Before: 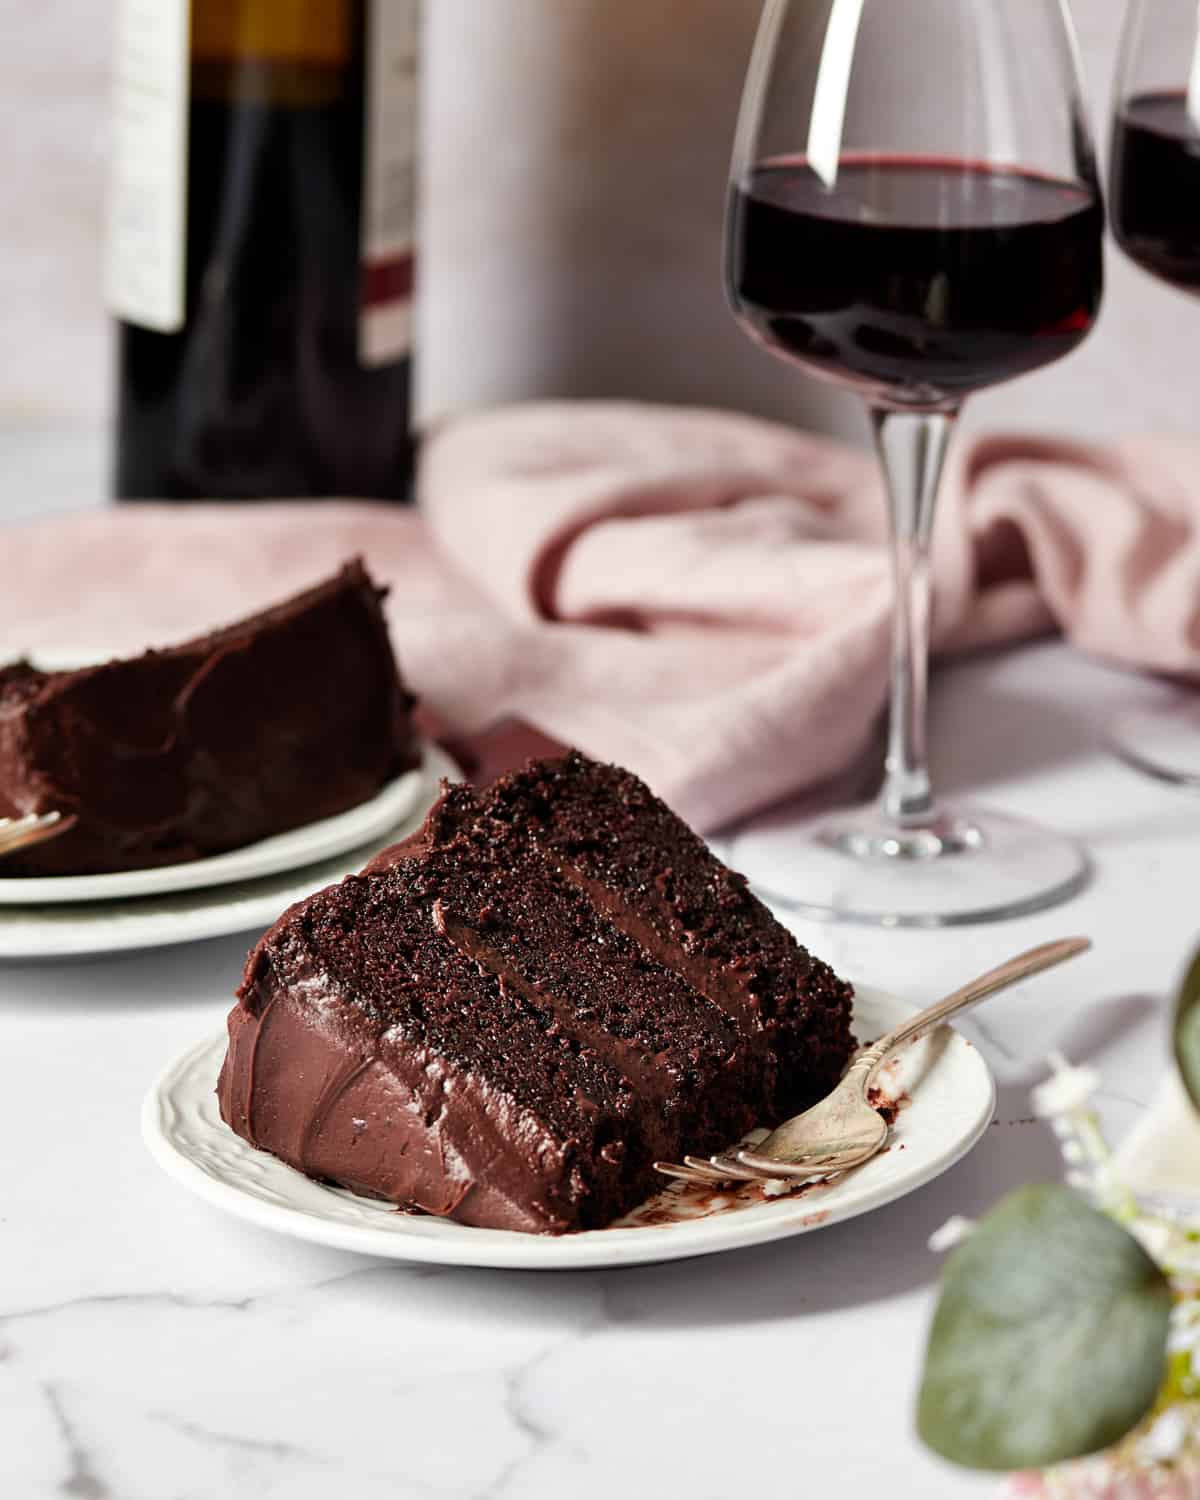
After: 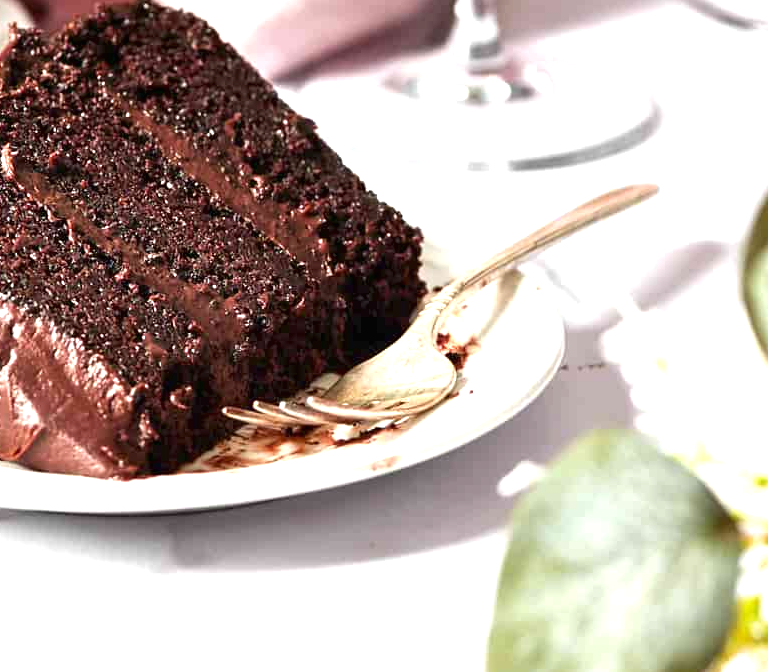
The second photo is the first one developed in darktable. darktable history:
exposure: black level correction 0, exposure 1.2 EV, compensate exposure bias true, compensate highlight preservation false
crop and rotate: left 35.921%, top 50.369%, bottom 4.778%
